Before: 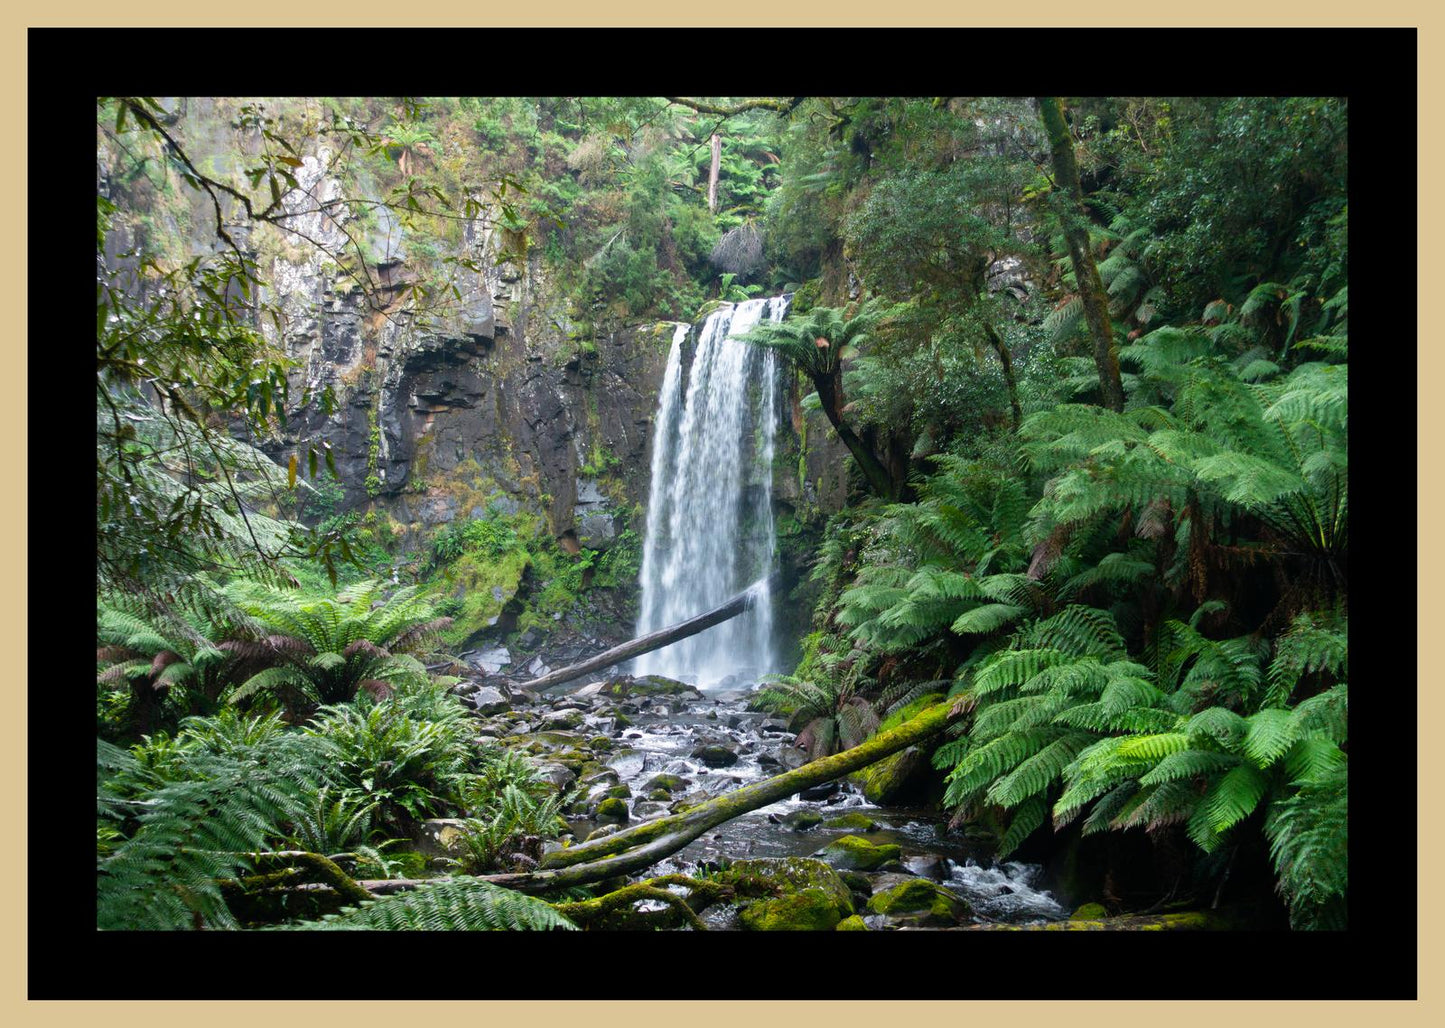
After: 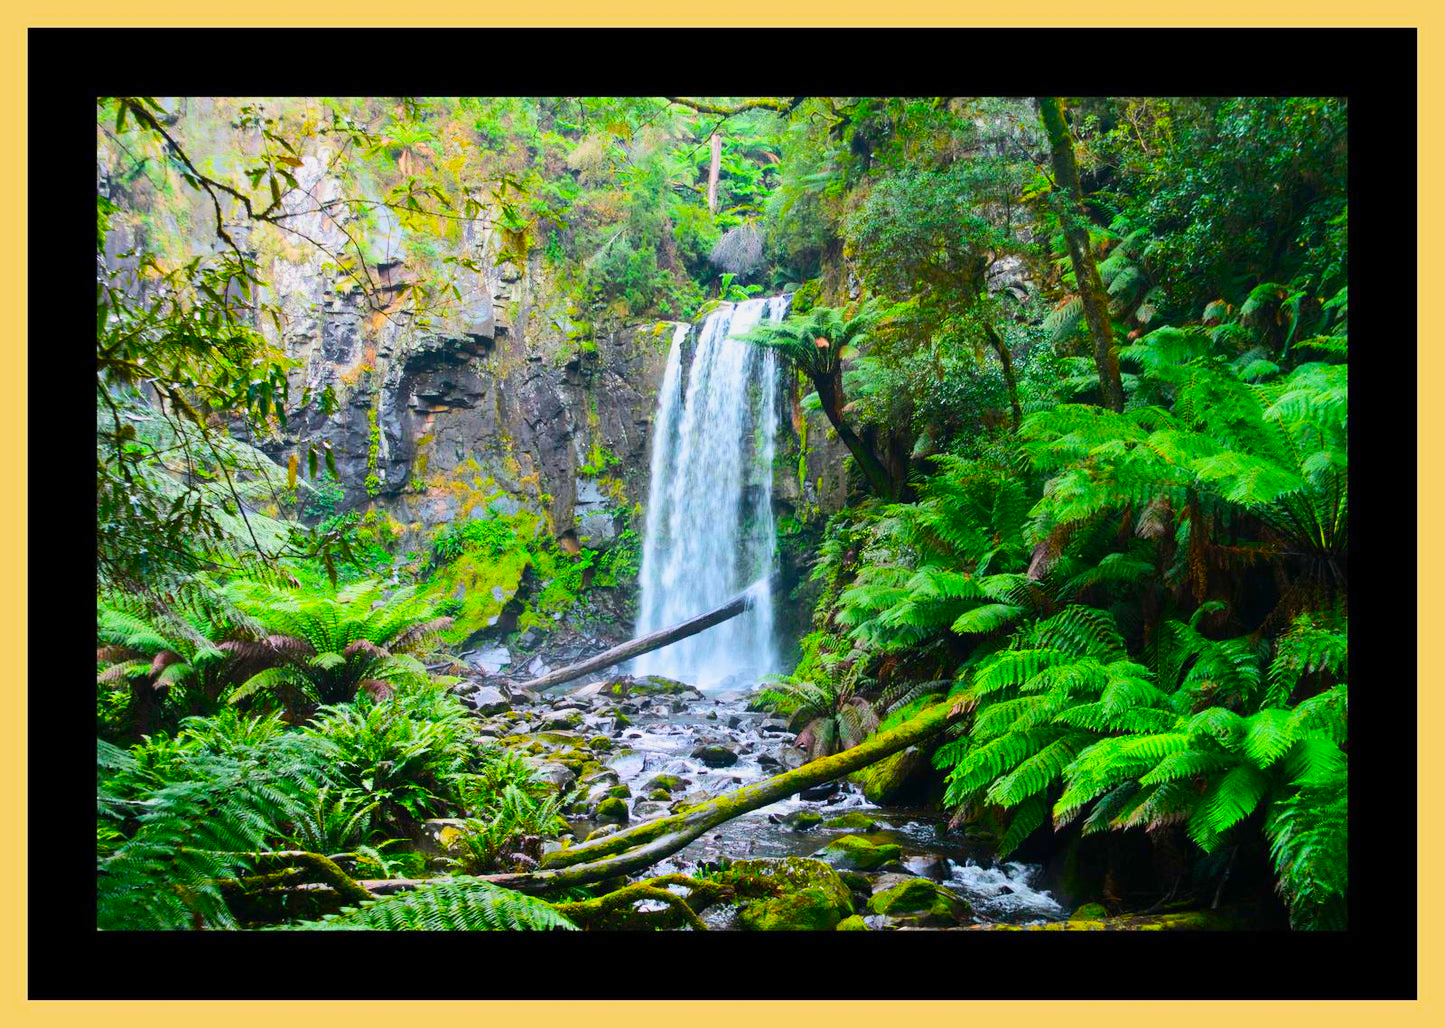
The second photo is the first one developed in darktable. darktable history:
color balance: input saturation 134.34%, contrast -10.04%, contrast fulcrum 19.67%, output saturation 133.51%
rgb curve: curves: ch0 [(0, 0) (0.284, 0.292) (0.505, 0.644) (1, 1)], compensate middle gray true
